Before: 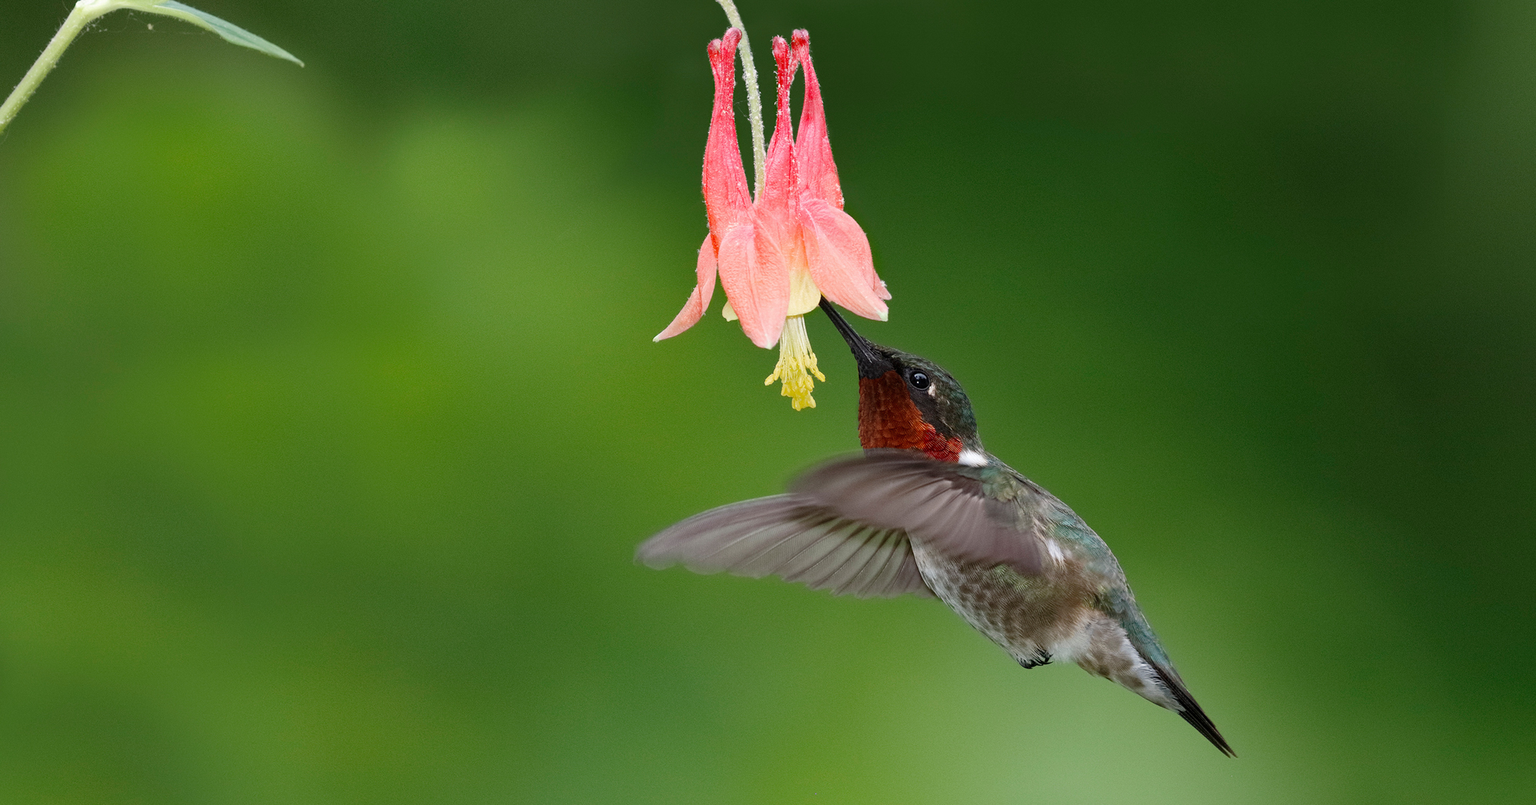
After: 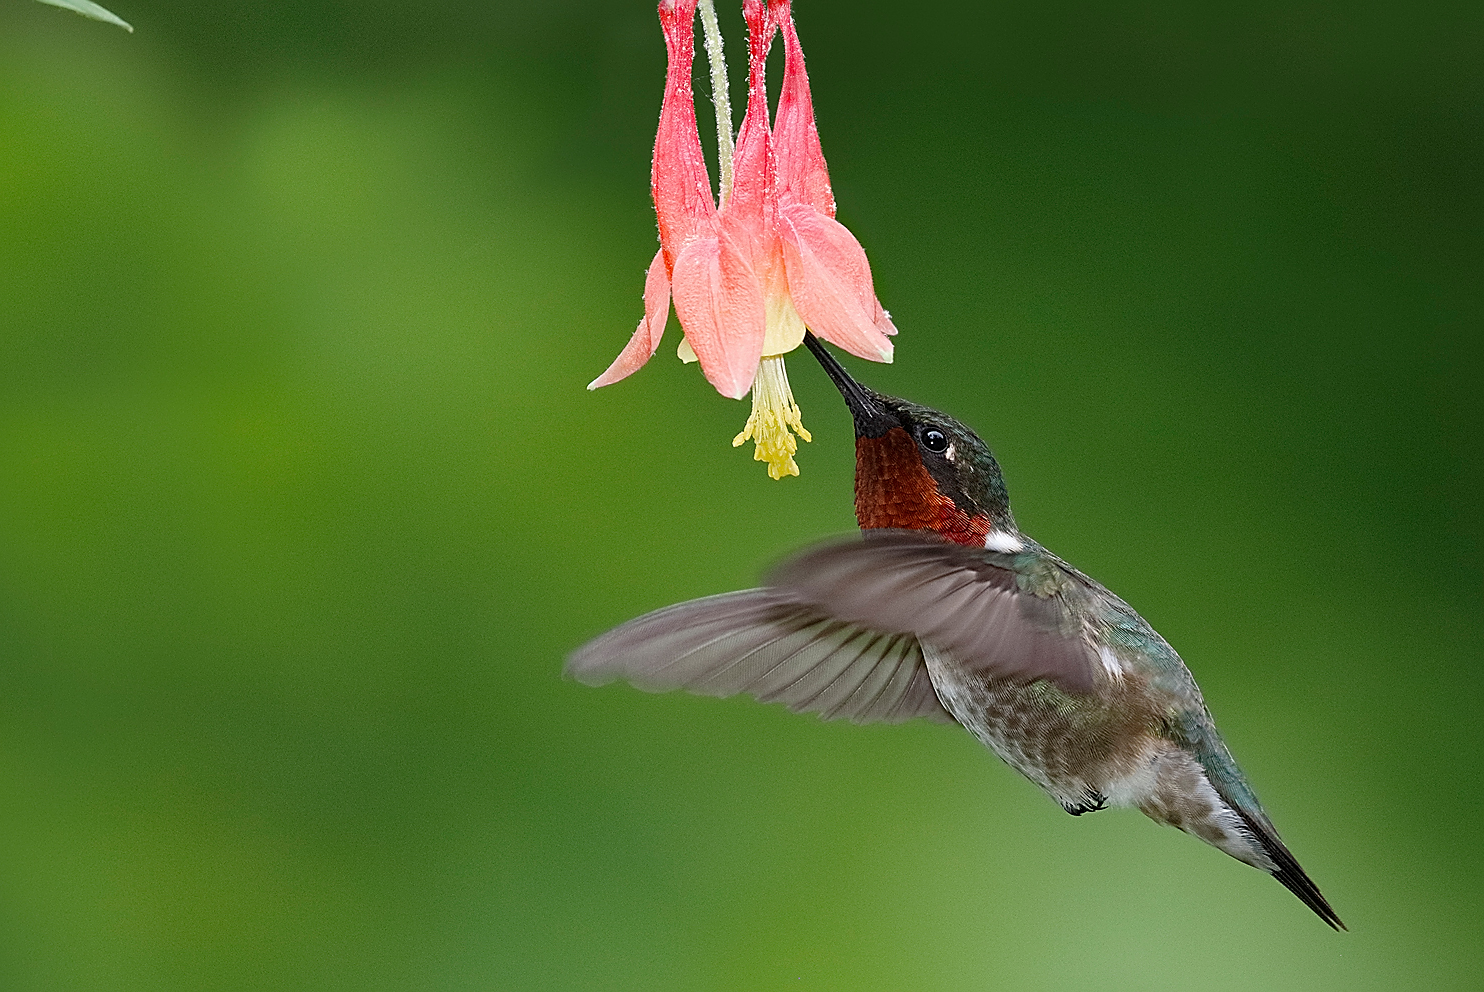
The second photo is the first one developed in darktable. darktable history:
crop and rotate: left 13.15%, top 5.251%, right 12.609%
sharpen: radius 1.4, amount 1.25, threshold 0.7
